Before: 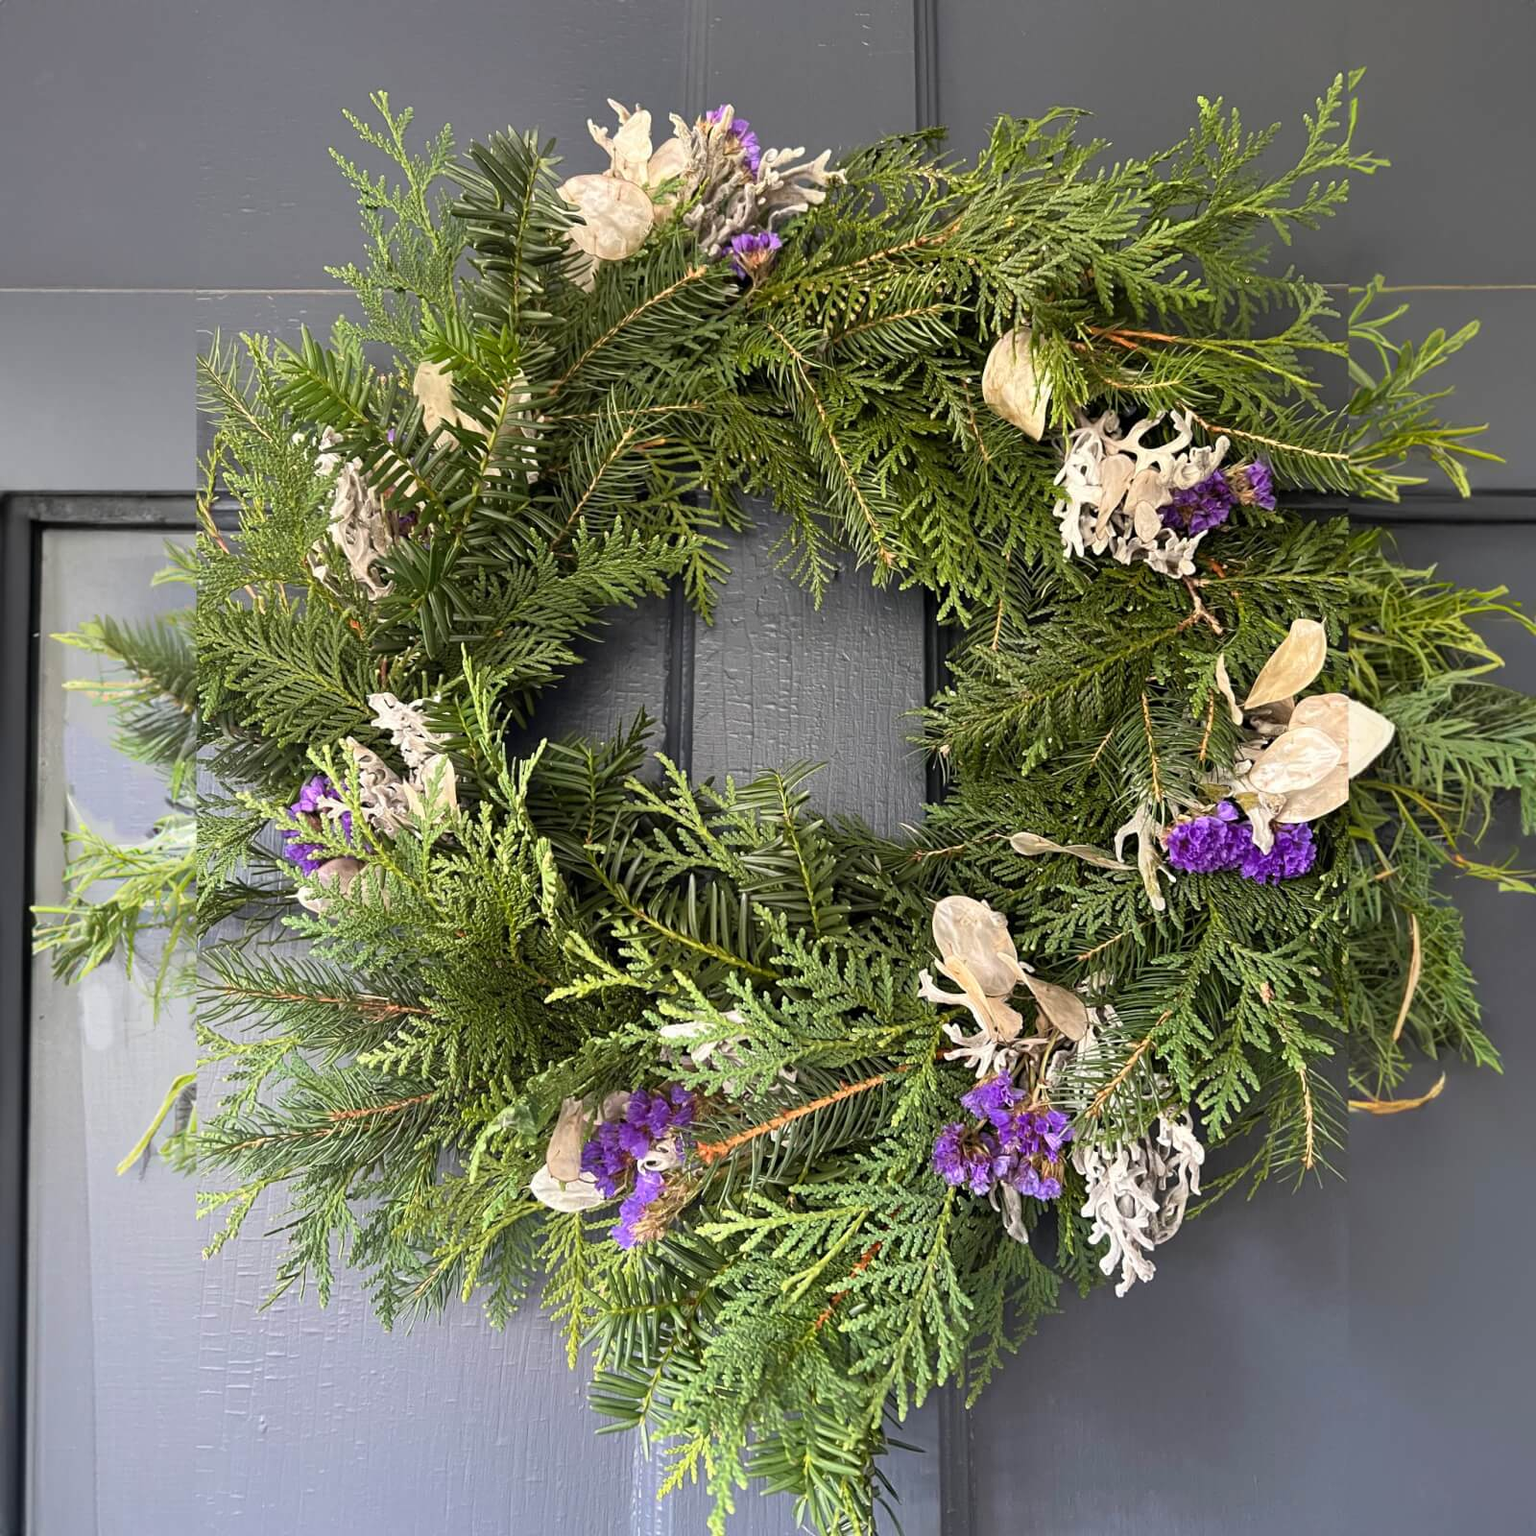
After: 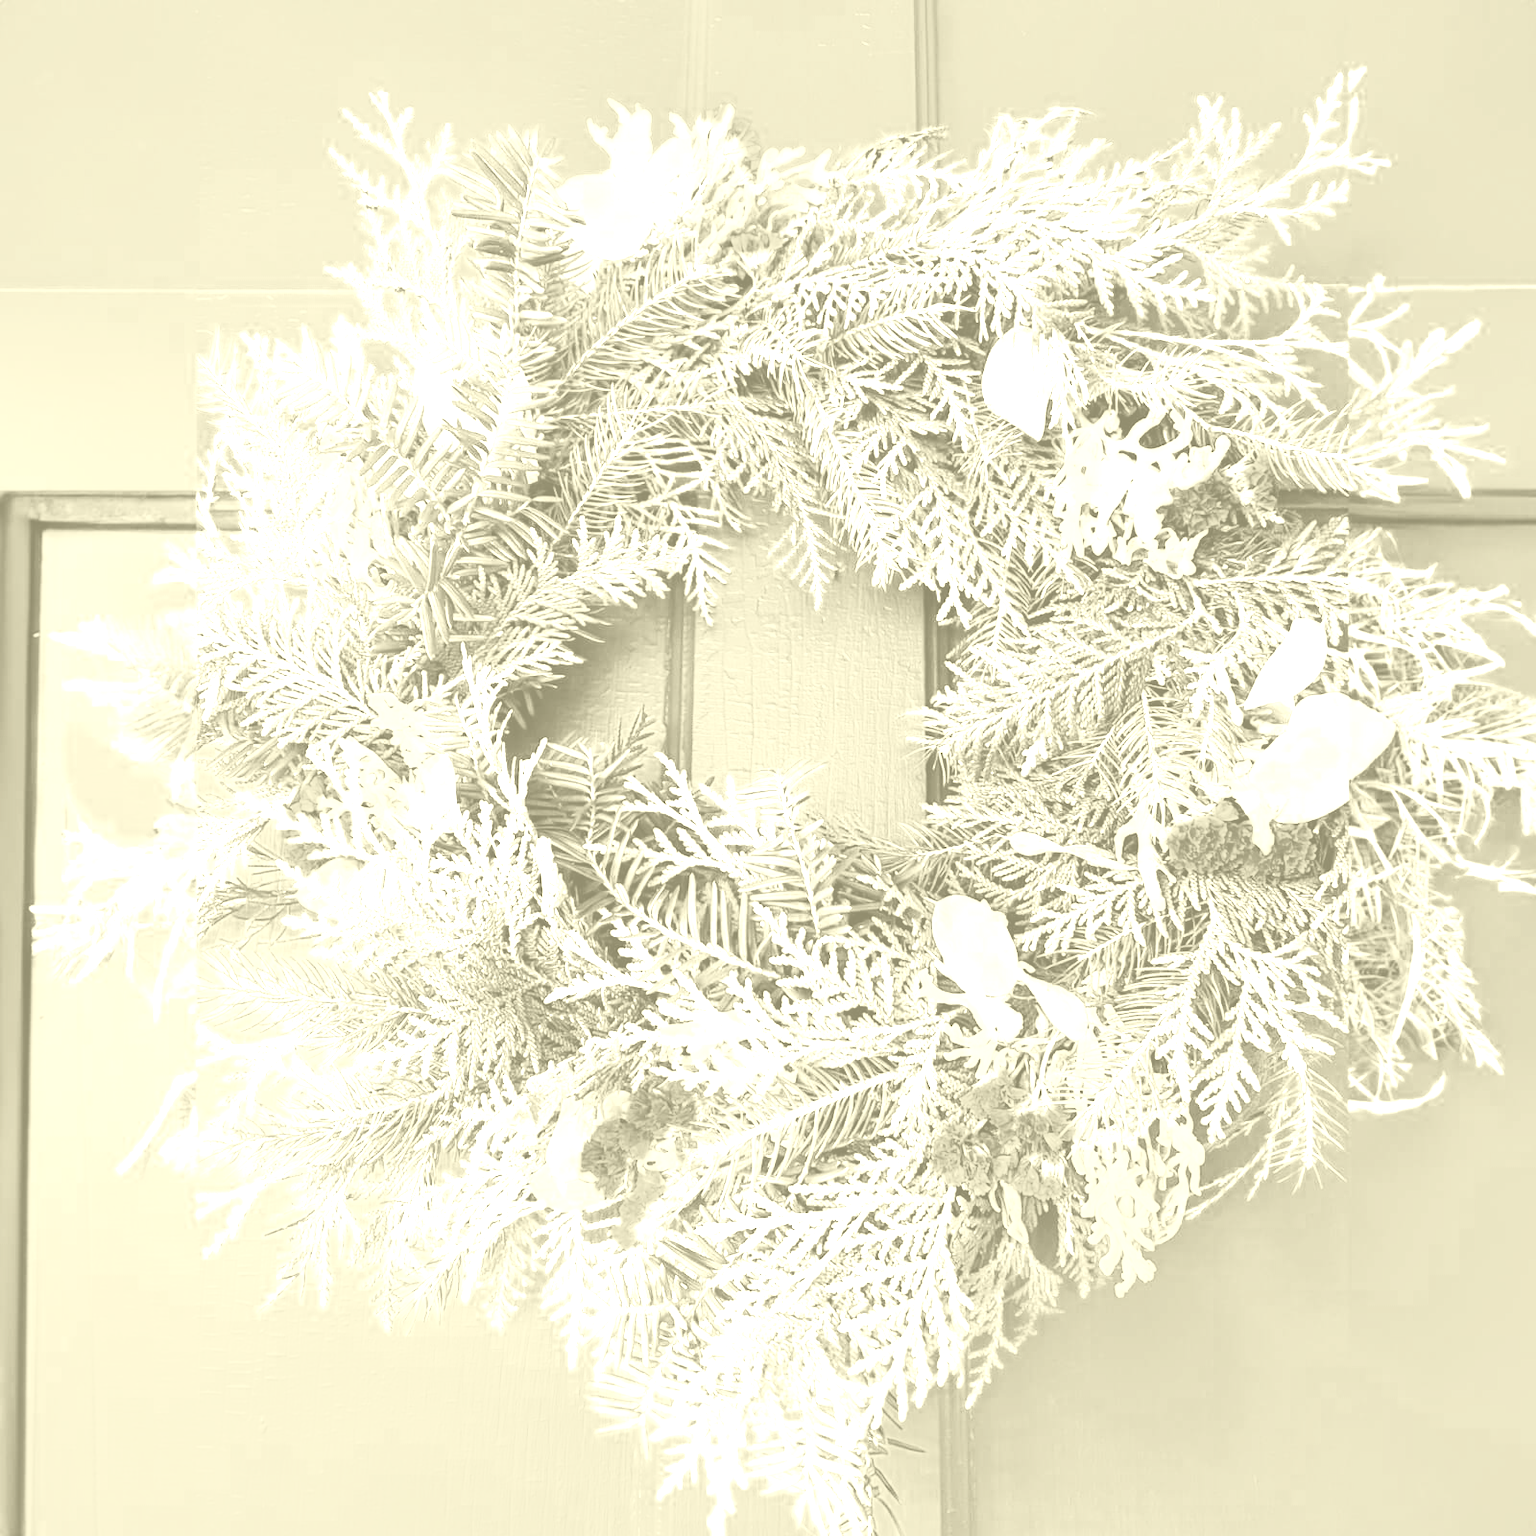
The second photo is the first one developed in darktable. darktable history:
color calibration: output R [0.972, 0.068, -0.094, 0], output G [-0.178, 1.216, -0.086, 0], output B [0.095, -0.136, 0.98, 0], illuminant custom, x 0.371, y 0.381, temperature 4283.16 K
exposure: black level correction 0, exposure 1 EV, compensate highlight preservation false
tone curve: curves: ch0 [(0, 0.029) (0.071, 0.087) (0.223, 0.265) (0.447, 0.605) (0.654, 0.823) (0.861, 0.943) (1, 0.981)]; ch1 [(0, 0) (0.353, 0.344) (0.447, 0.449) (0.502, 0.501) (0.547, 0.54) (0.57, 0.582) (0.608, 0.608) (0.618, 0.631) (0.657, 0.699) (1, 1)]; ch2 [(0, 0) (0.34, 0.314) (0.456, 0.456) (0.5, 0.503) (0.528, 0.54) (0.557, 0.577) (0.589, 0.626) (1, 1)], color space Lab, independent channels, preserve colors none
colorize: hue 43.2°, saturation 40%, version 1
color zones: curves: ch0 [(0.25, 0.667) (0.758, 0.368)]; ch1 [(0.215, 0.245) (0.761, 0.373)]; ch2 [(0.247, 0.554) (0.761, 0.436)]
